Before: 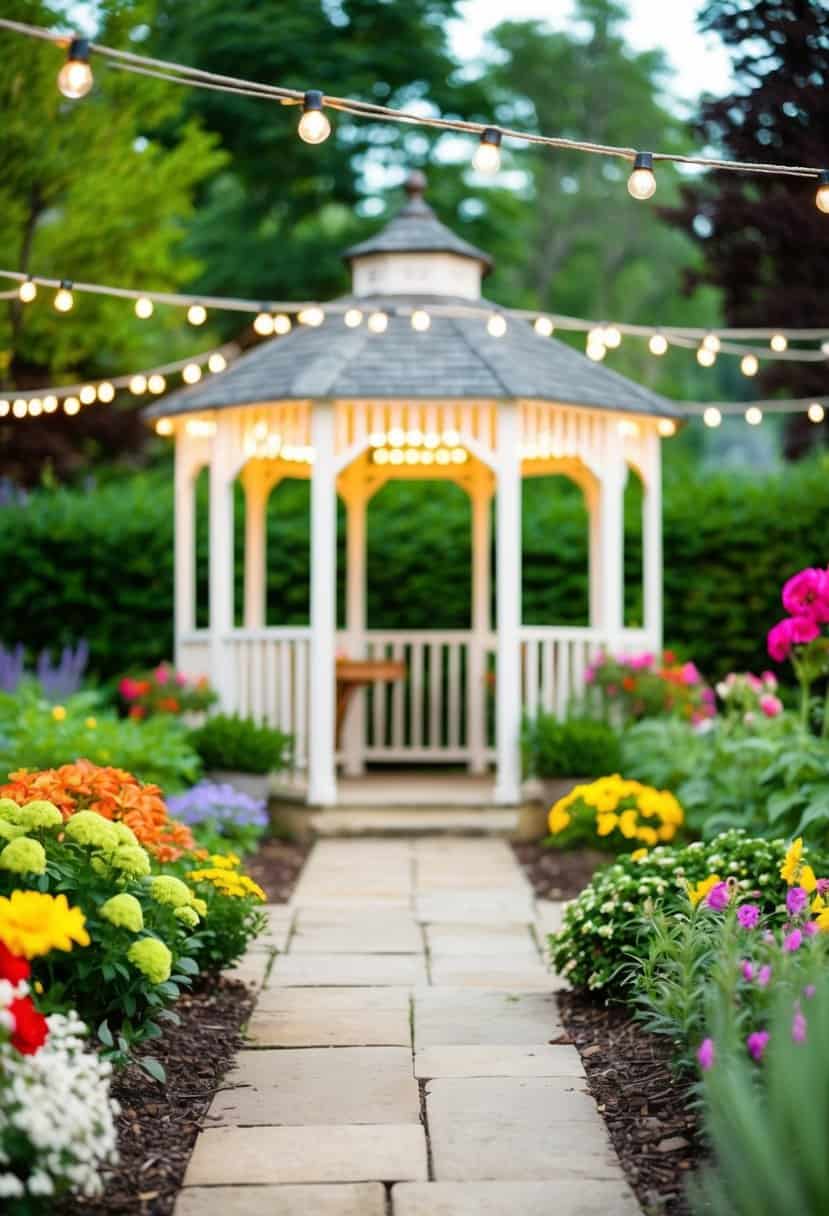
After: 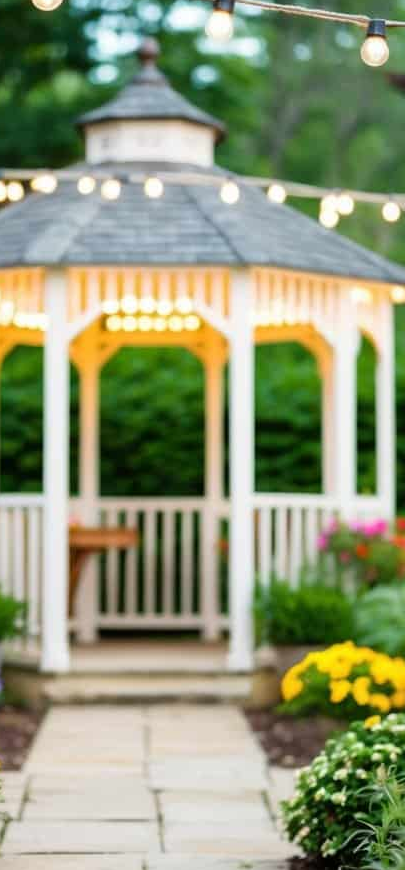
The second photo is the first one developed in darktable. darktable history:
crop: left 32.304%, top 10.994%, right 18.747%, bottom 17.42%
